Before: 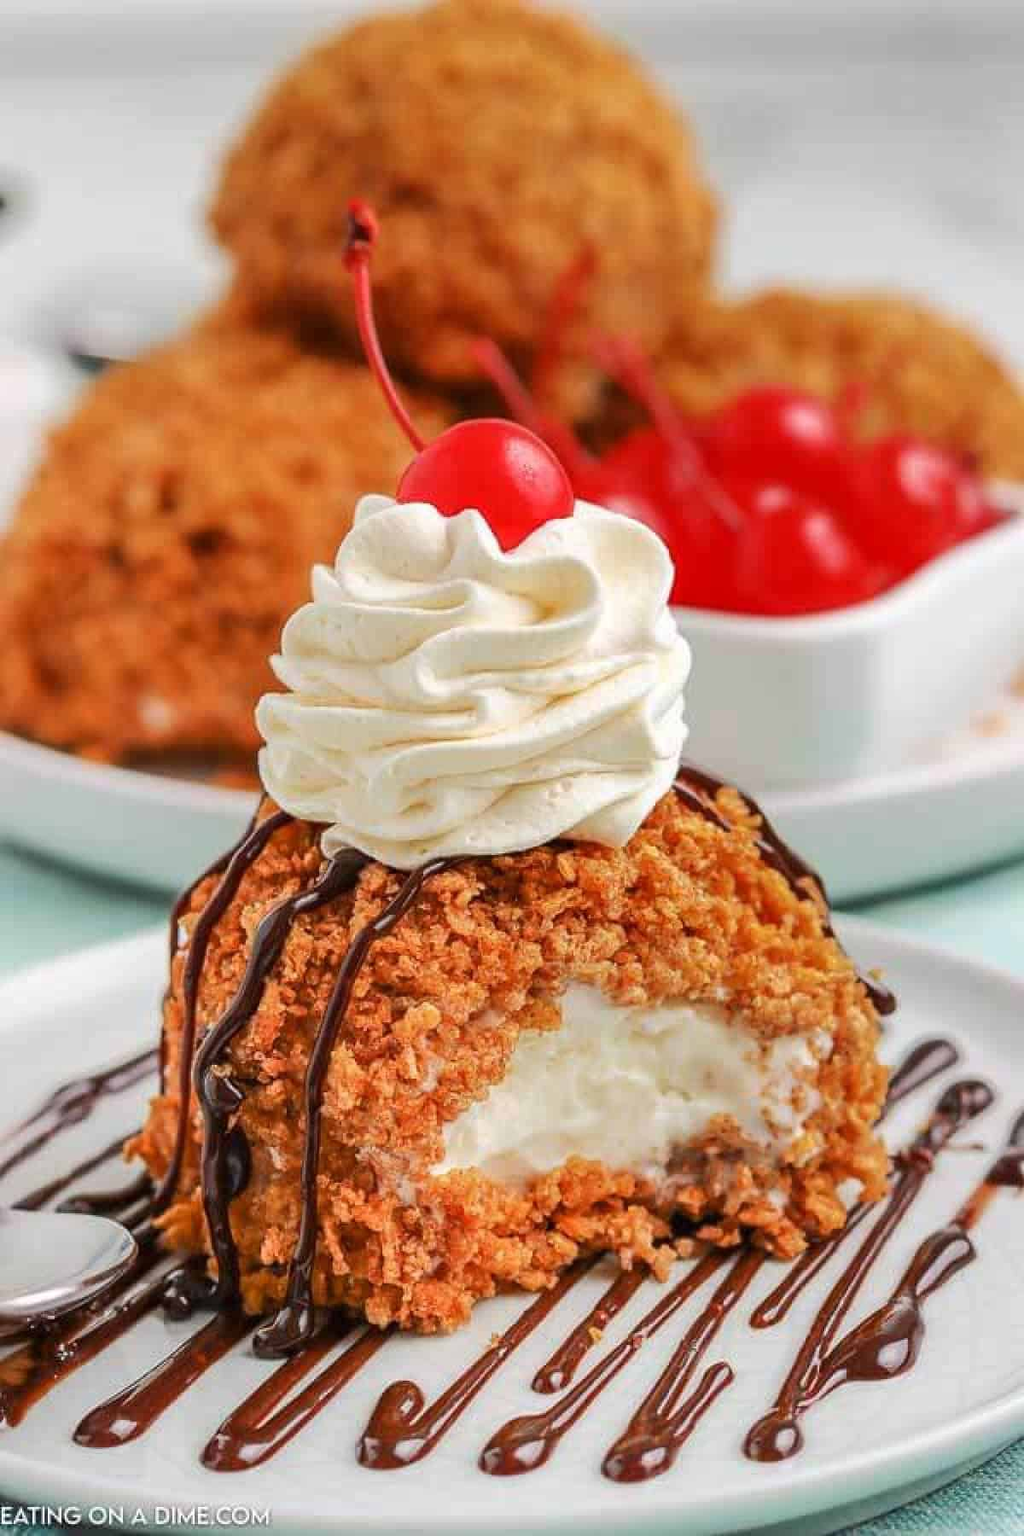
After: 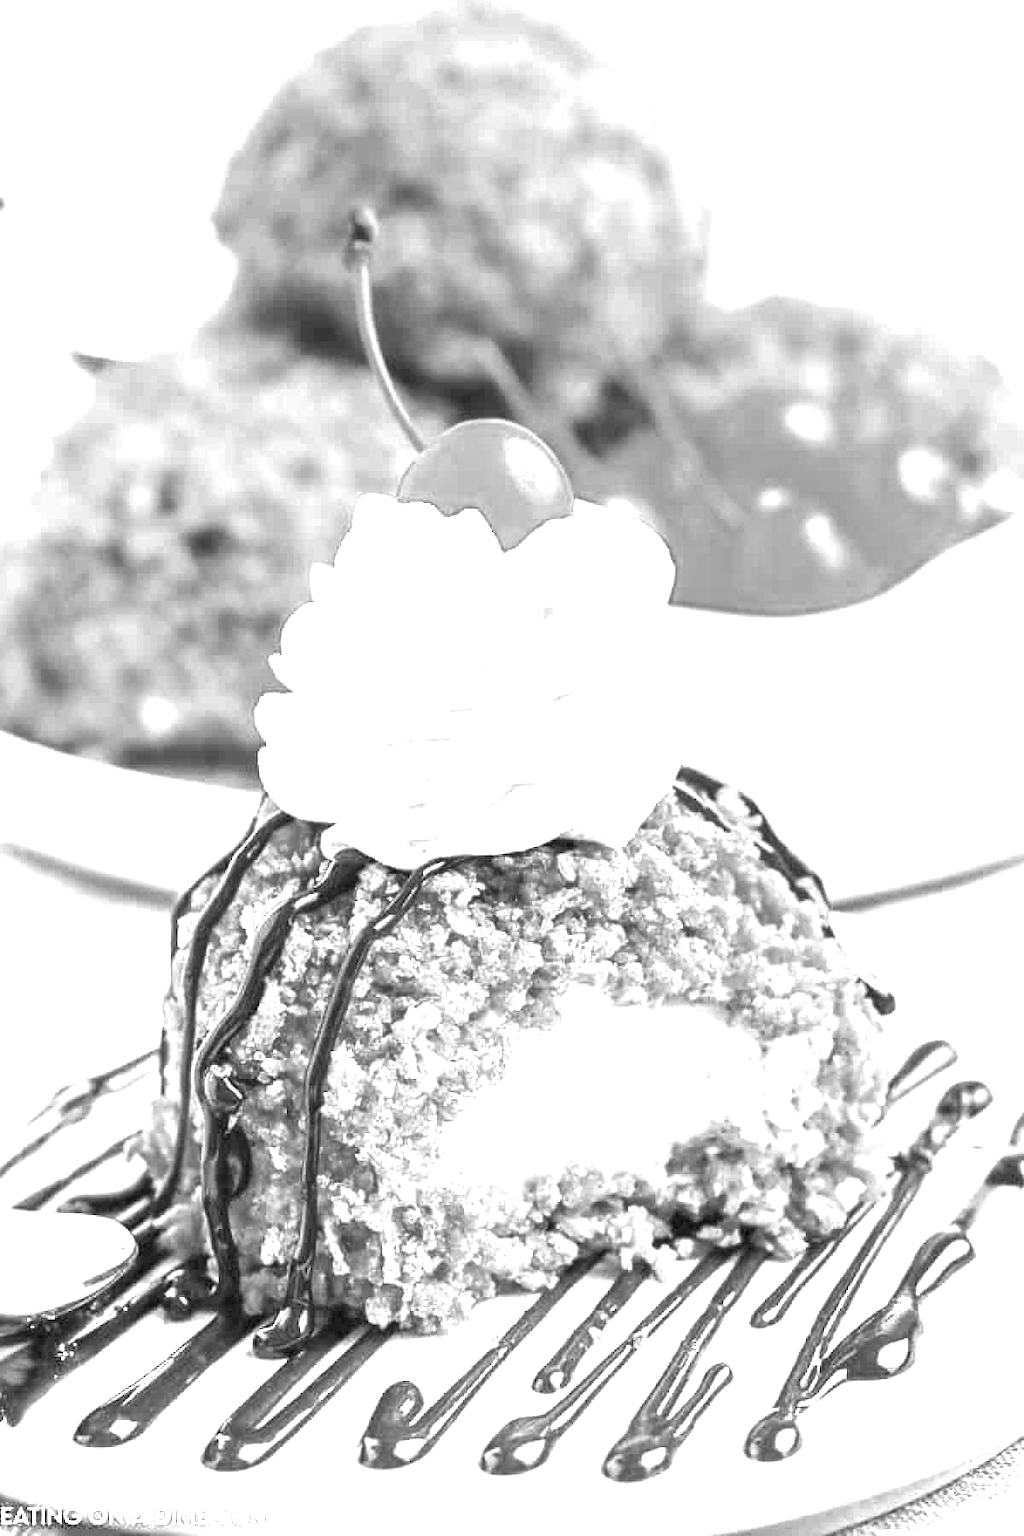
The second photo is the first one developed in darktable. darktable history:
color zones: curves: ch0 [(0, 0.613) (0.01, 0.613) (0.245, 0.448) (0.498, 0.529) (0.642, 0.665) (0.879, 0.777) (0.99, 0.613)]; ch1 [(0, 0.035) (0.121, 0.189) (0.259, 0.197) (0.415, 0.061) (0.589, 0.022) (0.732, 0.022) (0.857, 0.026) (0.991, 0.053)]
exposure: black level correction 0, exposure 1.992 EV, compensate highlight preservation false
color calibration: output gray [0.22, 0.42, 0.37, 0], illuminant as shot in camera, x 0.379, y 0.395, temperature 4129.37 K
color correction: highlights b* -0.009
